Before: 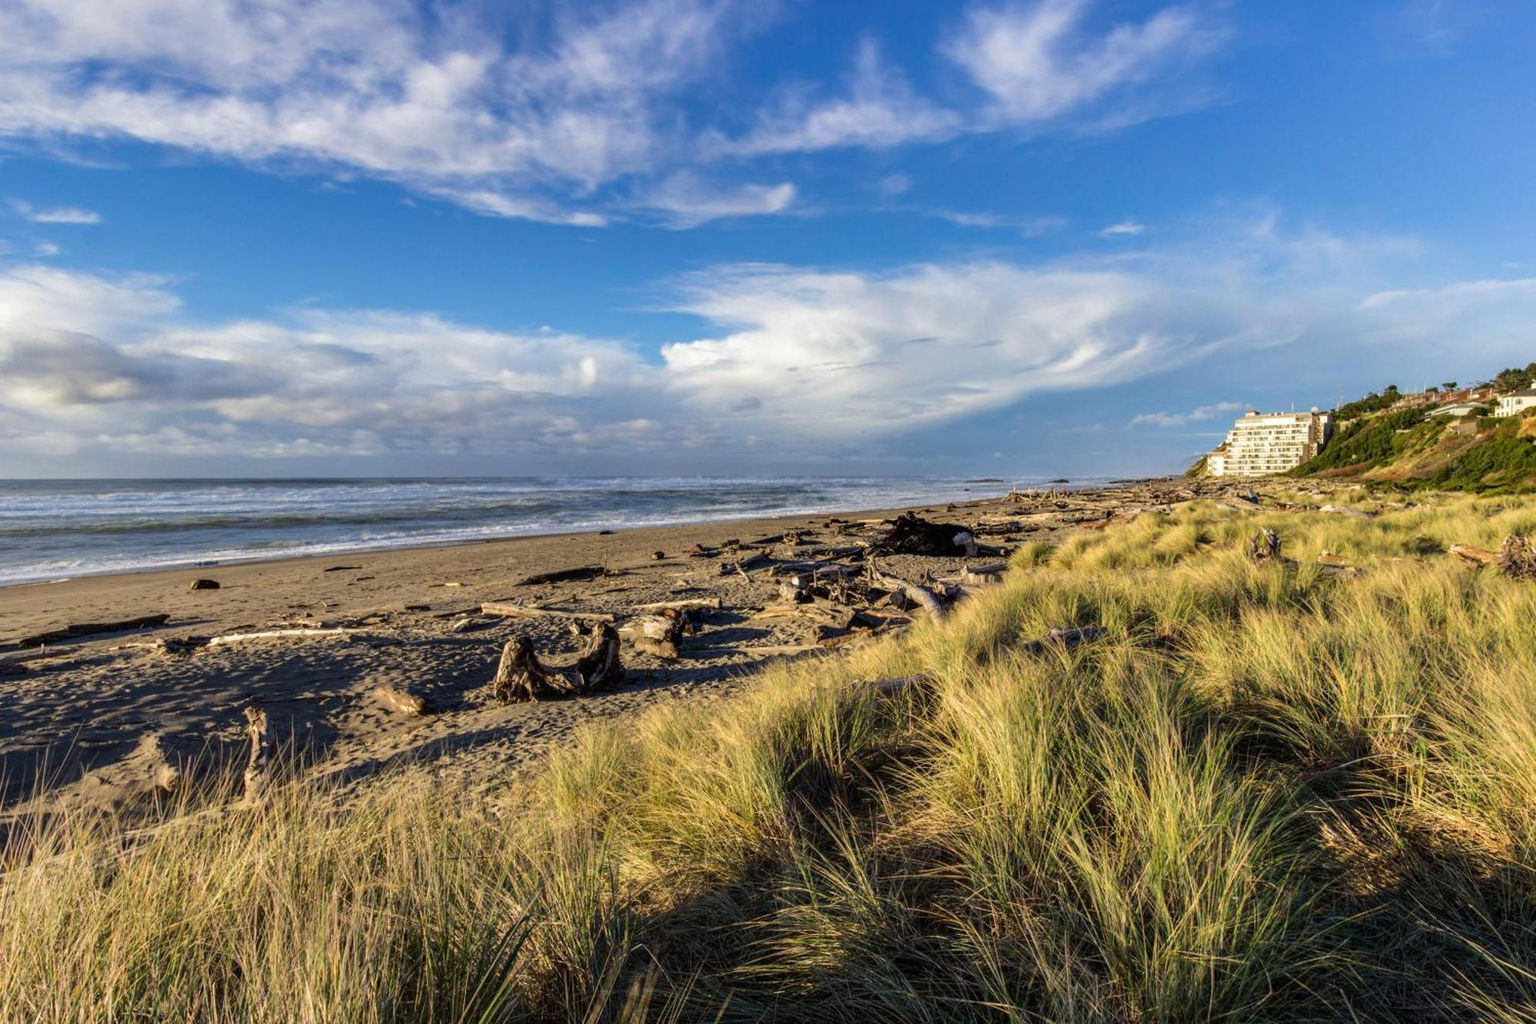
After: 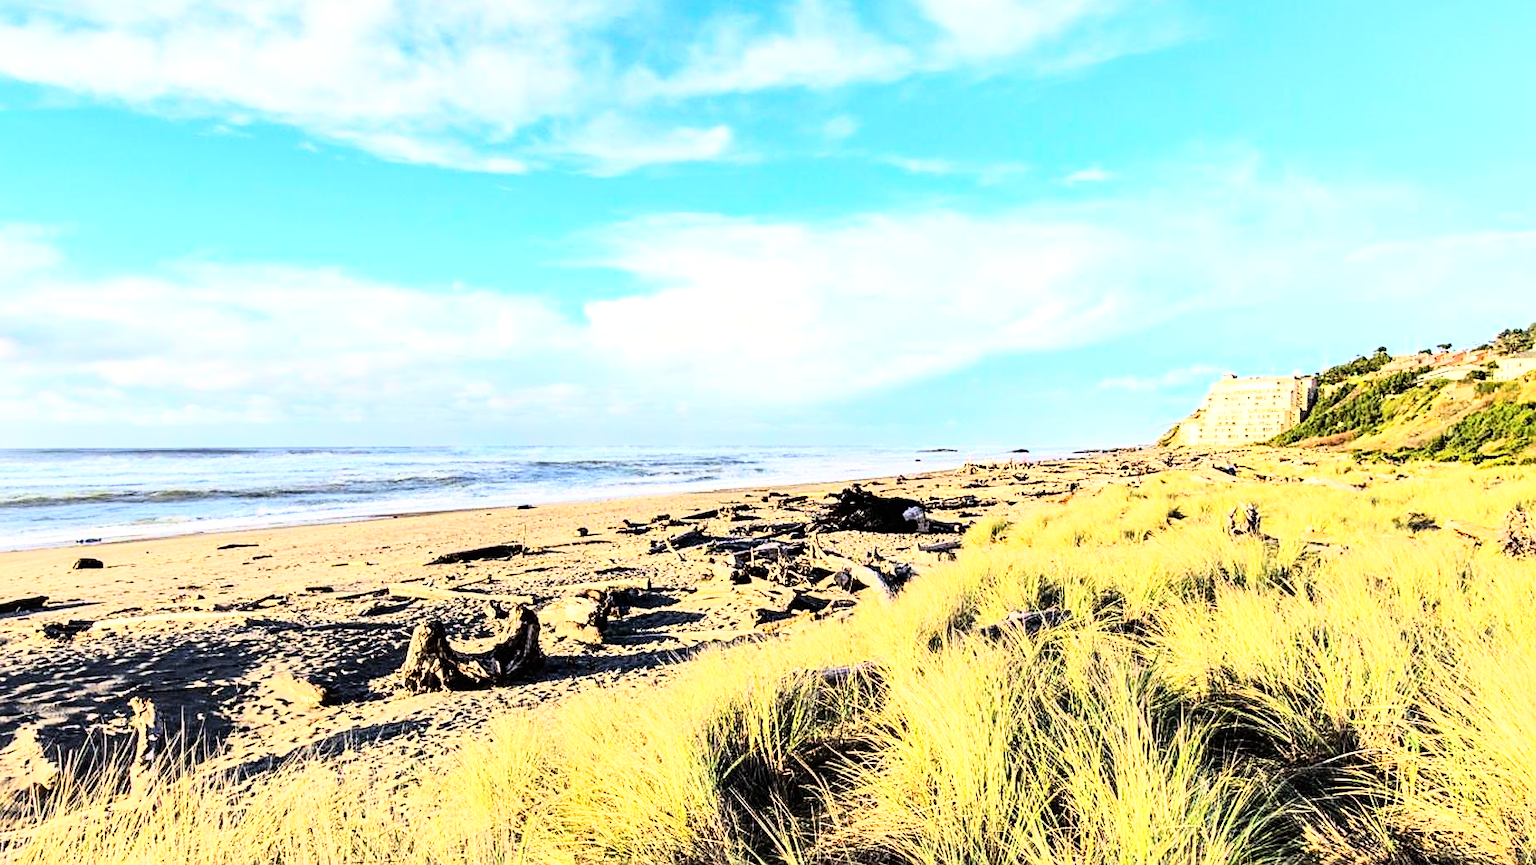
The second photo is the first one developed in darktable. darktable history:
sharpen: on, module defaults
exposure: exposure 1 EV, compensate highlight preservation false
crop: left 8.155%, top 6.611%, bottom 15.385%
rgb curve: curves: ch0 [(0, 0) (0.21, 0.15) (0.24, 0.21) (0.5, 0.75) (0.75, 0.96) (0.89, 0.99) (1, 1)]; ch1 [(0, 0.02) (0.21, 0.13) (0.25, 0.2) (0.5, 0.67) (0.75, 0.9) (0.89, 0.97) (1, 1)]; ch2 [(0, 0.02) (0.21, 0.13) (0.25, 0.2) (0.5, 0.67) (0.75, 0.9) (0.89, 0.97) (1, 1)], compensate middle gray true
